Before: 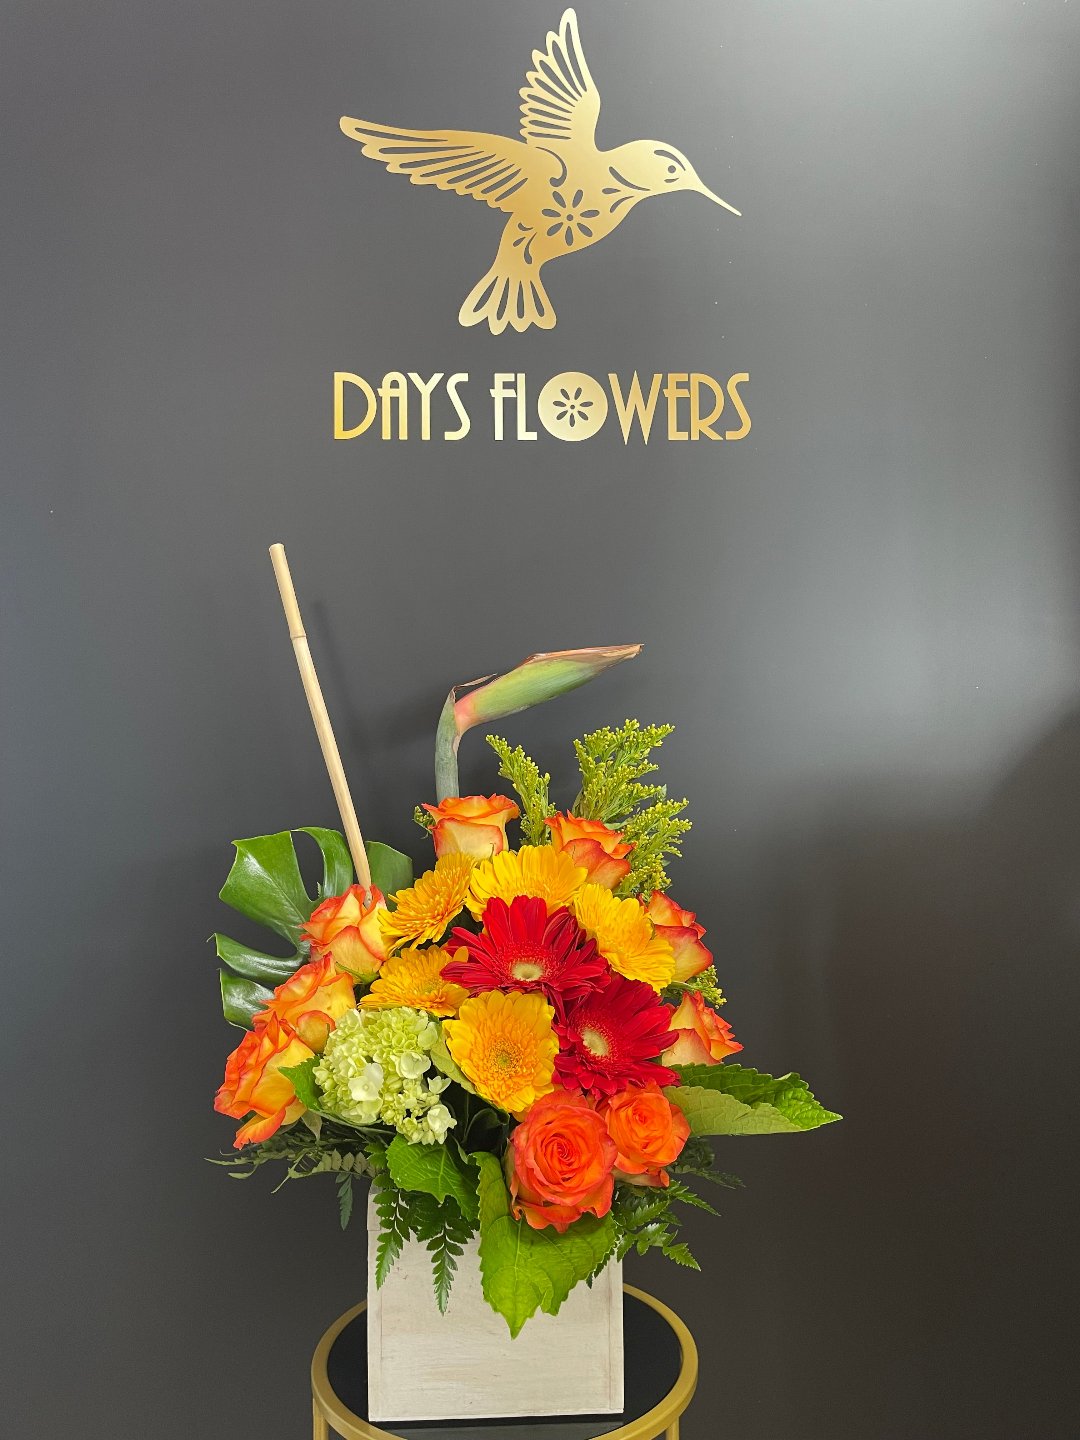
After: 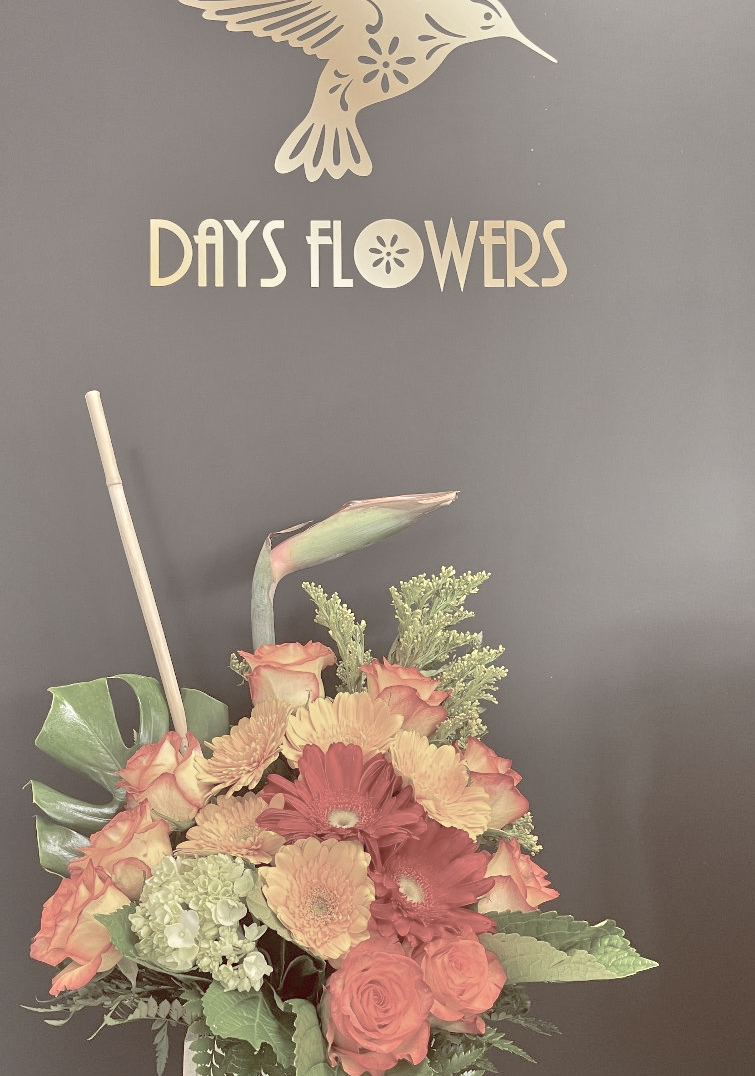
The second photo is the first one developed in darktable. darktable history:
crop and rotate: left 17.046%, top 10.659%, right 12.989%, bottom 14.553%
white balance: red 1, blue 1
tone equalizer: -7 EV 0.15 EV, -6 EV 0.6 EV, -5 EV 1.15 EV, -4 EV 1.33 EV, -3 EV 1.15 EV, -2 EV 0.6 EV, -1 EV 0.15 EV, mask exposure compensation -0.5 EV
color balance rgb: shadows lift › luminance 1%, shadows lift › chroma 0.2%, shadows lift › hue 20°, power › luminance 1%, power › chroma 0.4%, power › hue 34°, highlights gain › luminance 0.8%, highlights gain › chroma 0.4%, highlights gain › hue 44°, global offset › chroma 0.4%, global offset › hue 34°, white fulcrum 0.08 EV, linear chroma grading › shadows -7%, linear chroma grading › highlights -7%, linear chroma grading › global chroma -10%, linear chroma grading › mid-tones -8%, perceptual saturation grading › global saturation -28%, perceptual saturation grading › highlights -20%, perceptual saturation grading › mid-tones -24%, perceptual saturation grading › shadows -24%, perceptual brilliance grading › global brilliance -1%, perceptual brilliance grading › highlights -1%, perceptual brilliance grading › mid-tones -1%, perceptual brilliance grading › shadows -1%, global vibrance -17%, contrast -6%
